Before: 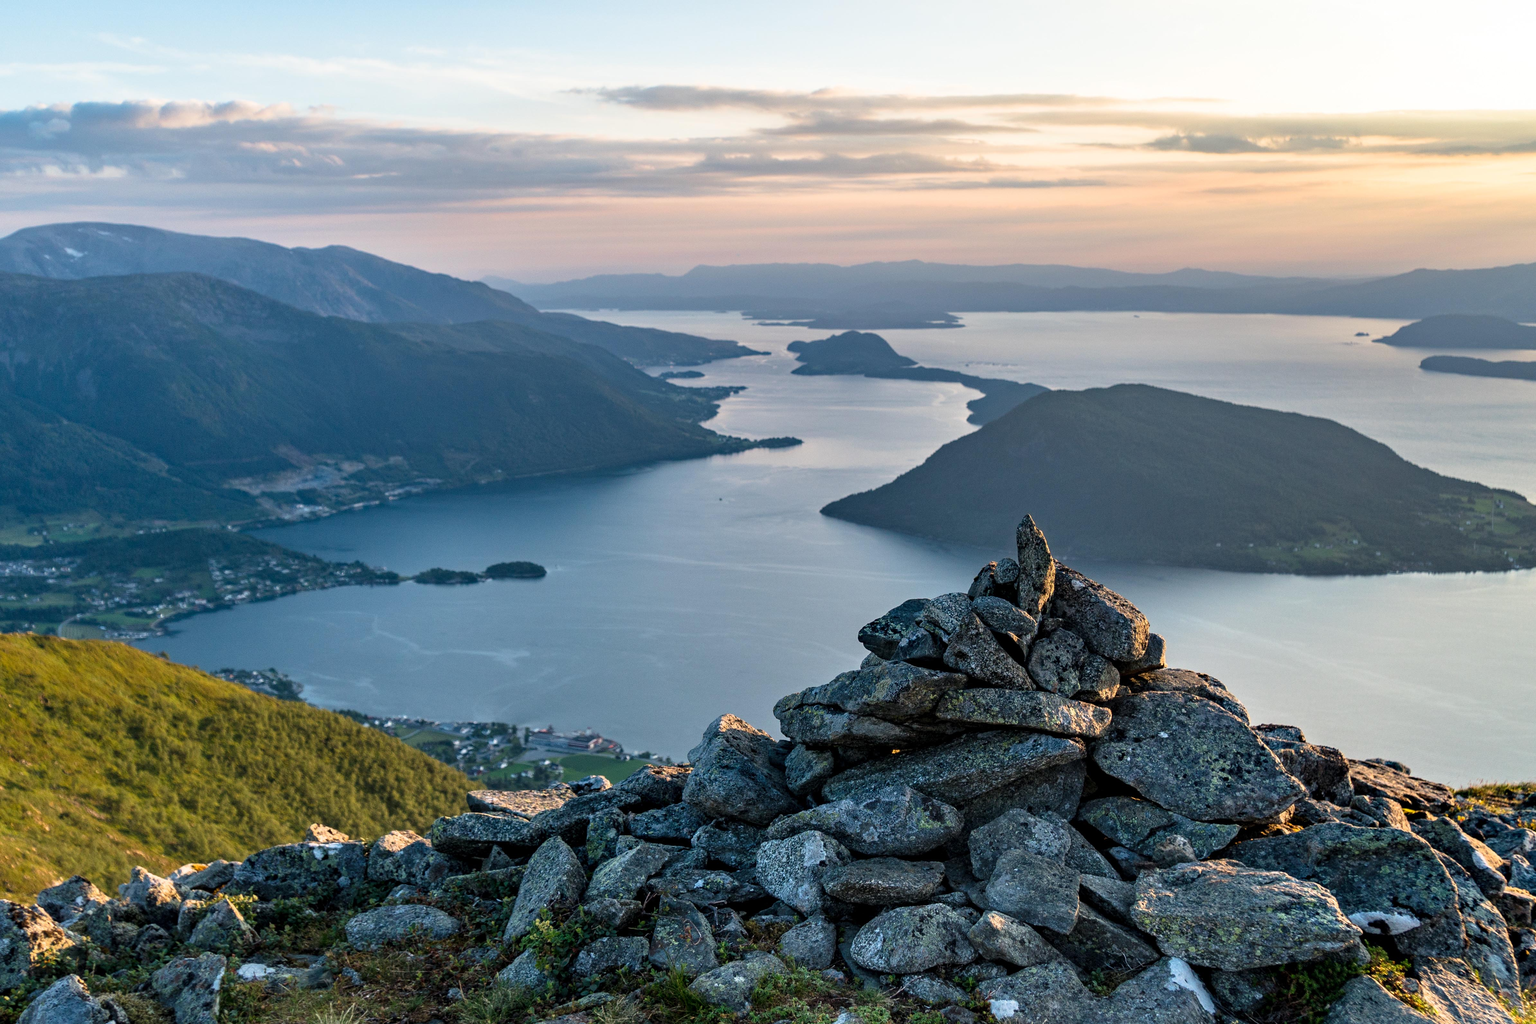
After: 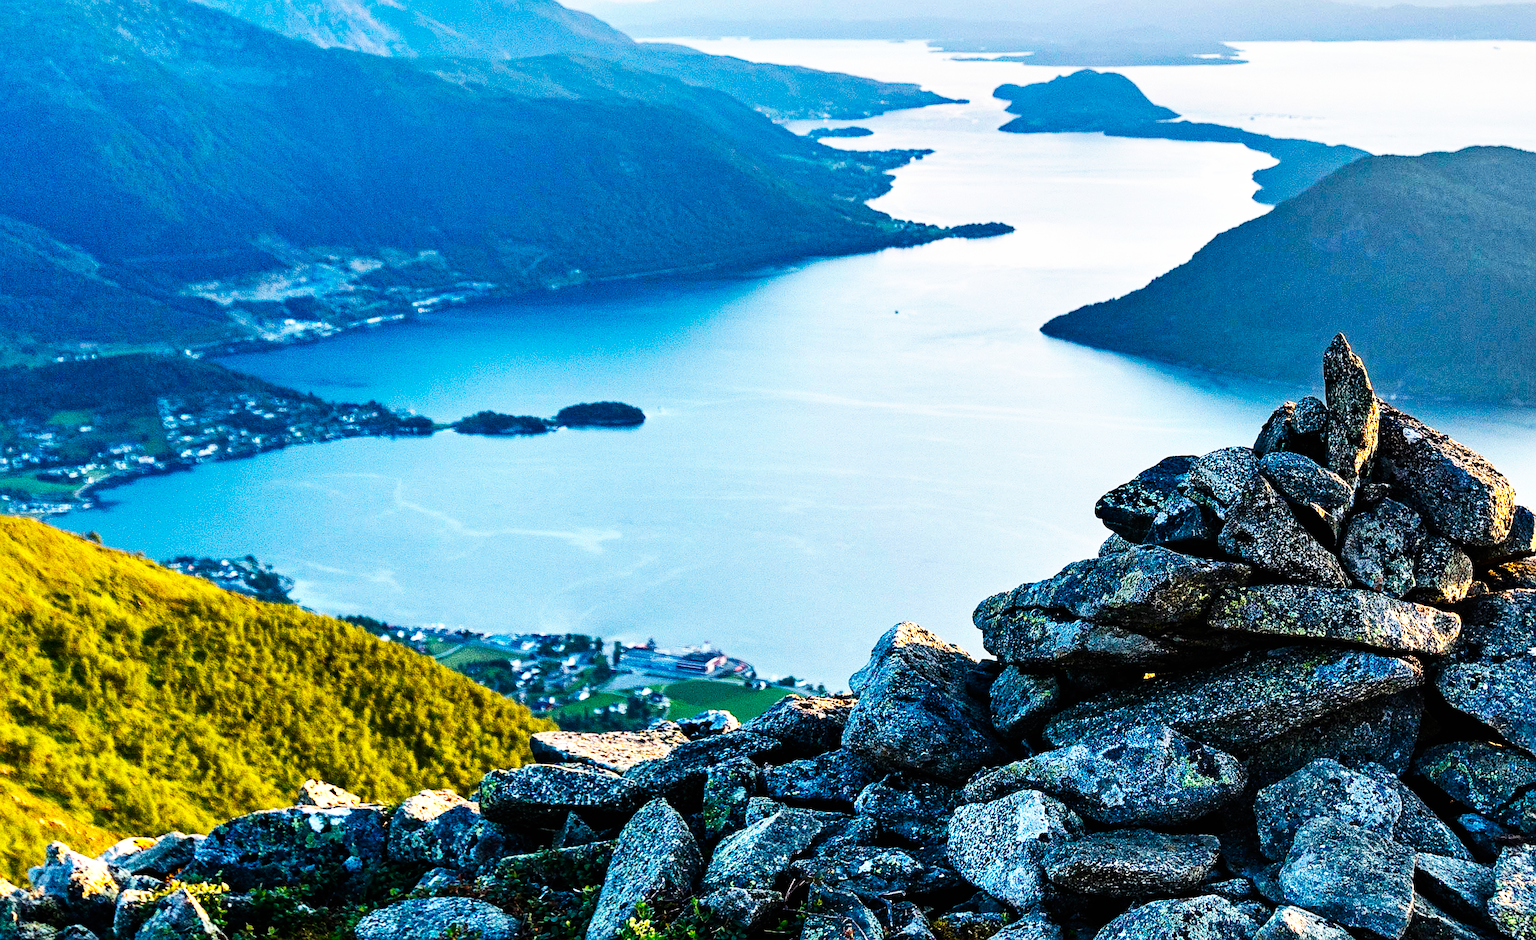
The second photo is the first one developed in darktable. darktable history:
sharpen: on, module defaults
color balance rgb: perceptual saturation grading › global saturation 20%, global vibrance 20%
crop: left 6.488%, top 27.668%, right 24.183%, bottom 8.656%
color zones: curves: ch0 [(0, 0.613) (0.01, 0.613) (0.245, 0.448) (0.498, 0.529) (0.642, 0.665) (0.879, 0.777) (0.99, 0.613)]; ch1 [(0, 0) (0.143, 0) (0.286, 0) (0.429, 0) (0.571, 0) (0.714, 0) (0.857, 0)], mix -121.96%
tone equalizer: -8 EV -0.75 EV, -7 EV -0.7 EV, -6 EV -0.6 EV, -5 EV -0.4 EV, -3 EV 0.4 EV, -2 EV 0.6 EV, -1 EV 0.7 EV, +0 EV 0.75 EV, edges refinement/feathering 500, mask exposure compensation -1.57 EV, preserve details no
base curve: curves: ch0 [(0, 0) (0.007, 0.004) (0.027, 0.03) (0.046, 0.07) (0.207, 0.54) (0.442, 0.872) (0.673, 0.972) (1, 1)], preserve colors none
